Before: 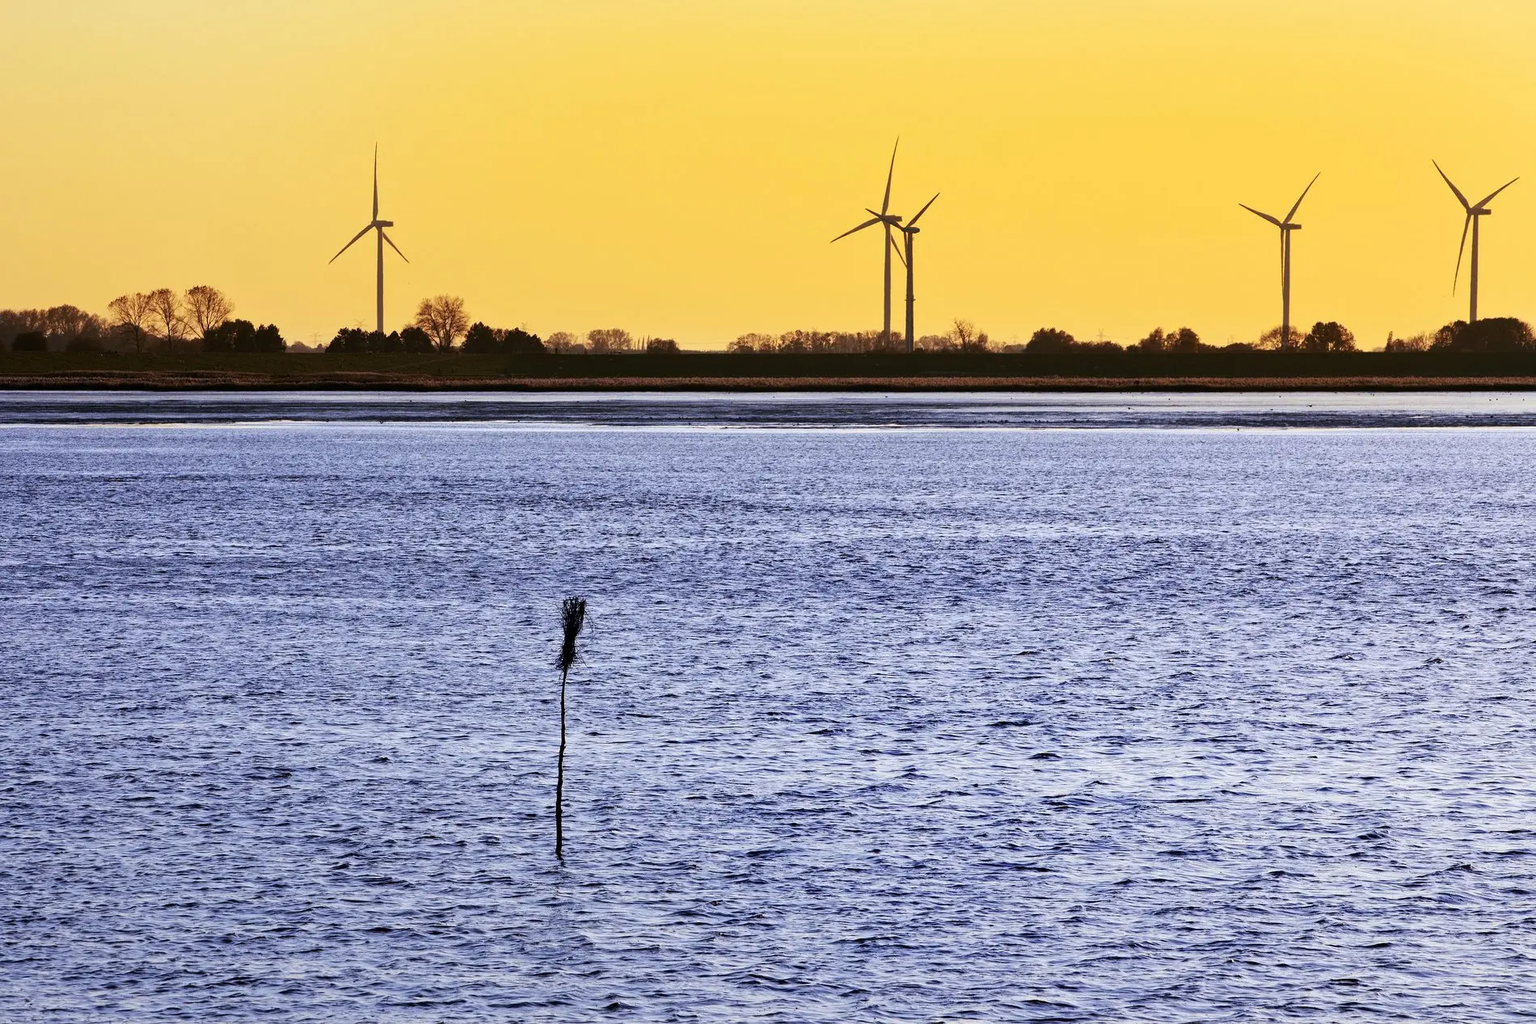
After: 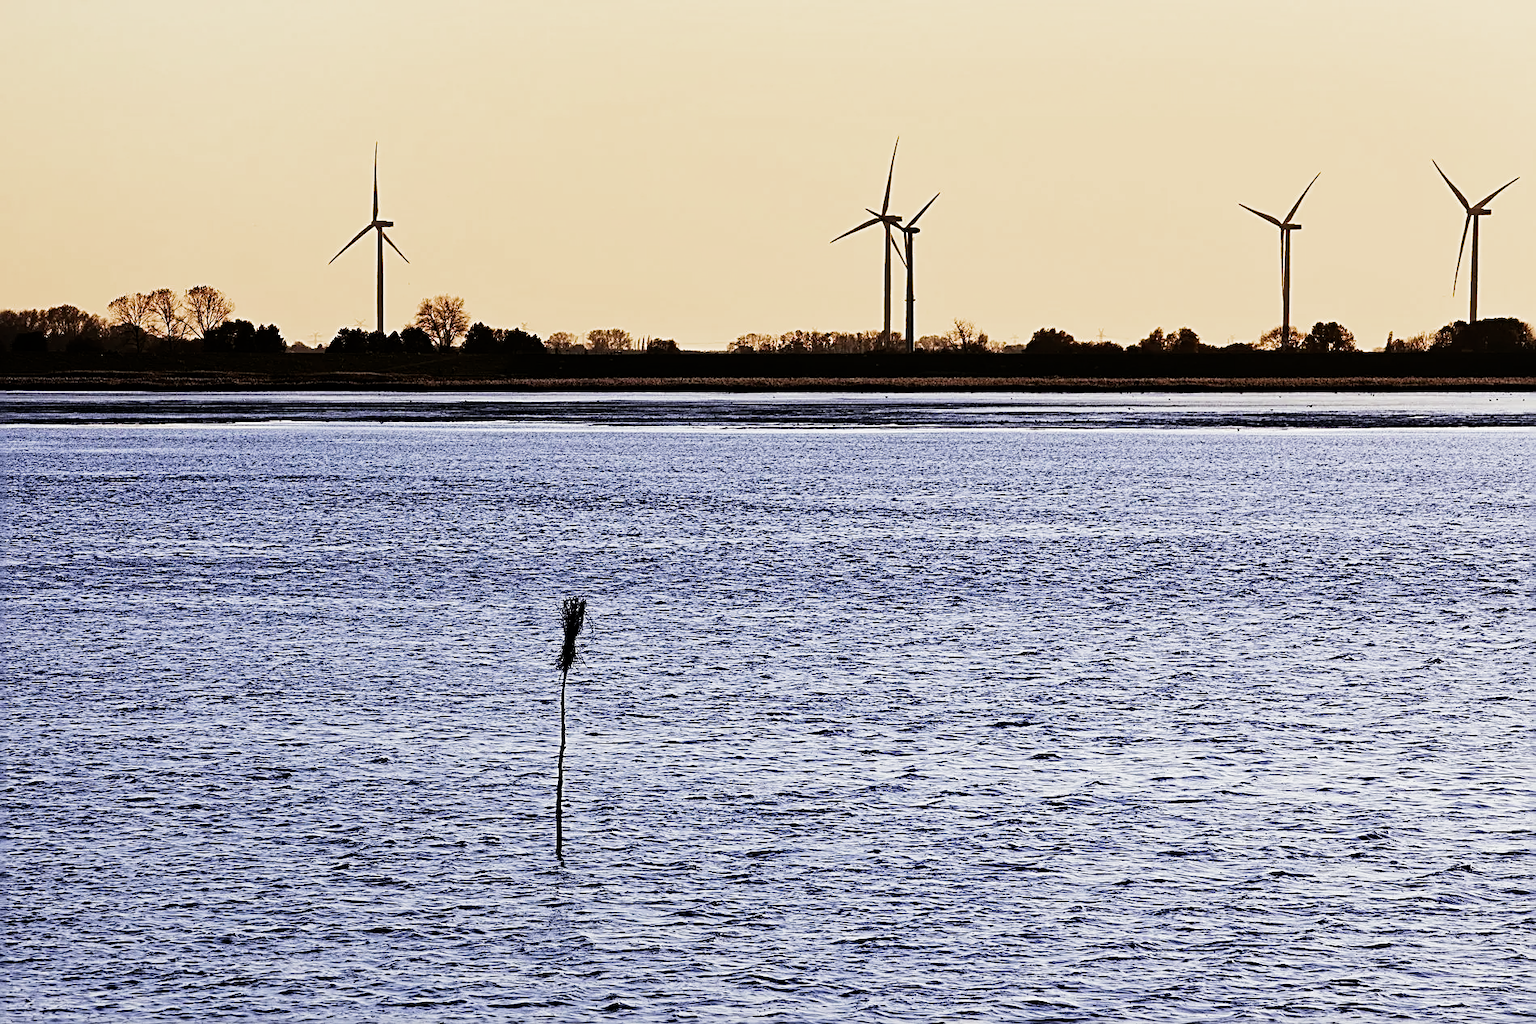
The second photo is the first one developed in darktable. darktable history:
tone equalizer: -8 EV -0.417 EV, -7 EV -0.389 EV, -6 EV -0.333 EV, -5 EV -0.222 EV, -3 EV 0.222 EV, -2 EV 0.333 EV, -1 EV 0.389 EV, +0 EV 0.417 EV, edges refinement/feathering 500, mask exposure compensation -1.57 EV, preserve details no
sharpen: radius 2.817, amount 0.715
filmic rgb: middle gray luminance 21.73%, black relative exposure -14 EV, white relative exposure 2.96 EV, threshold 6 EV, target black luminance 0%, hardness 8.81, latitude 59.69%, contrast 1.208, highlights saturation mix 5%, shadows ↔ highlights balance 41.6%, add noise in highlights 0, color science v3 (2019), use custom middle-gray values true, iterations of high-quality reconstruction 0, contrast in highlights soft, enable highlight reconstruction true
